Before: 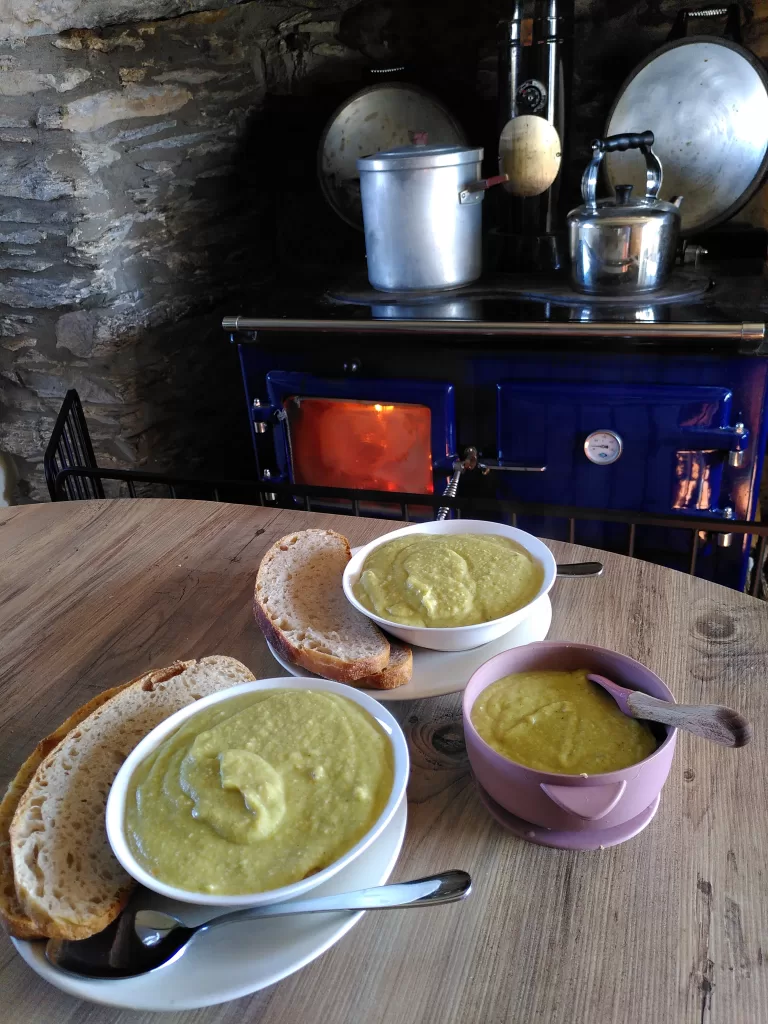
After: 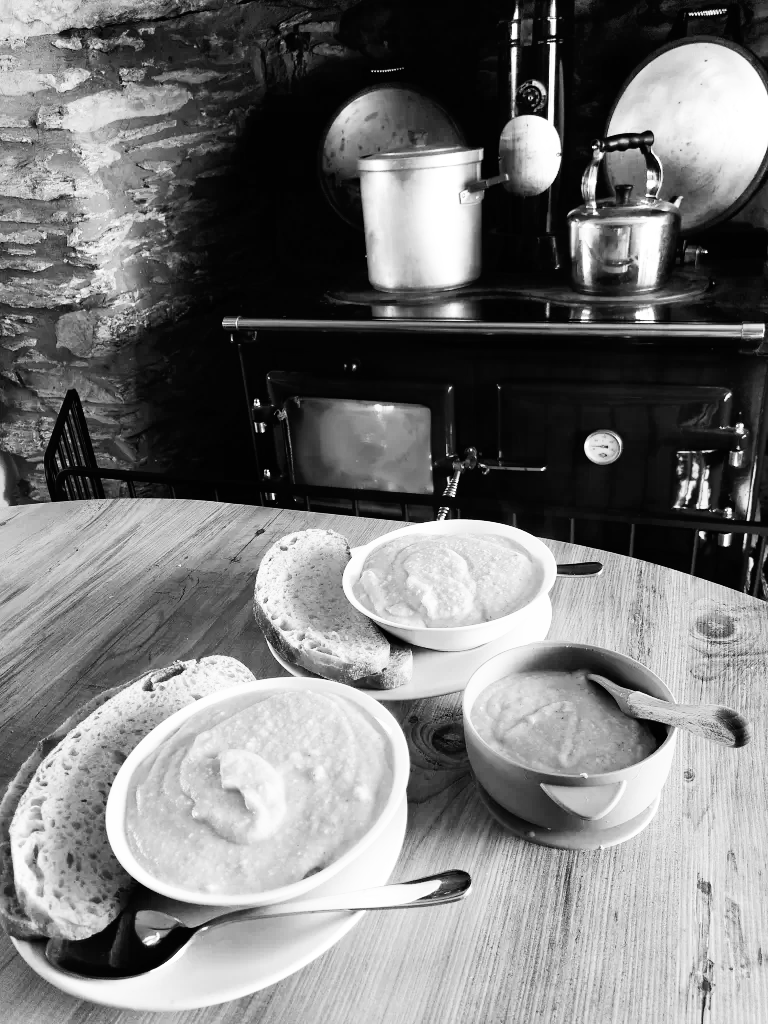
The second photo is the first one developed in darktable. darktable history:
white balance: red 0.988, blue 1.017
base curve: curves: ch0 [(0, 0) (0.007, 0.004) (0.027, 0.03) (0.046, 0.07) (0.207, 0.54) (0.442, 0.872) (0.673, 0.972) (1, 1)], preserve colors none
monochrome: on, module defaults
